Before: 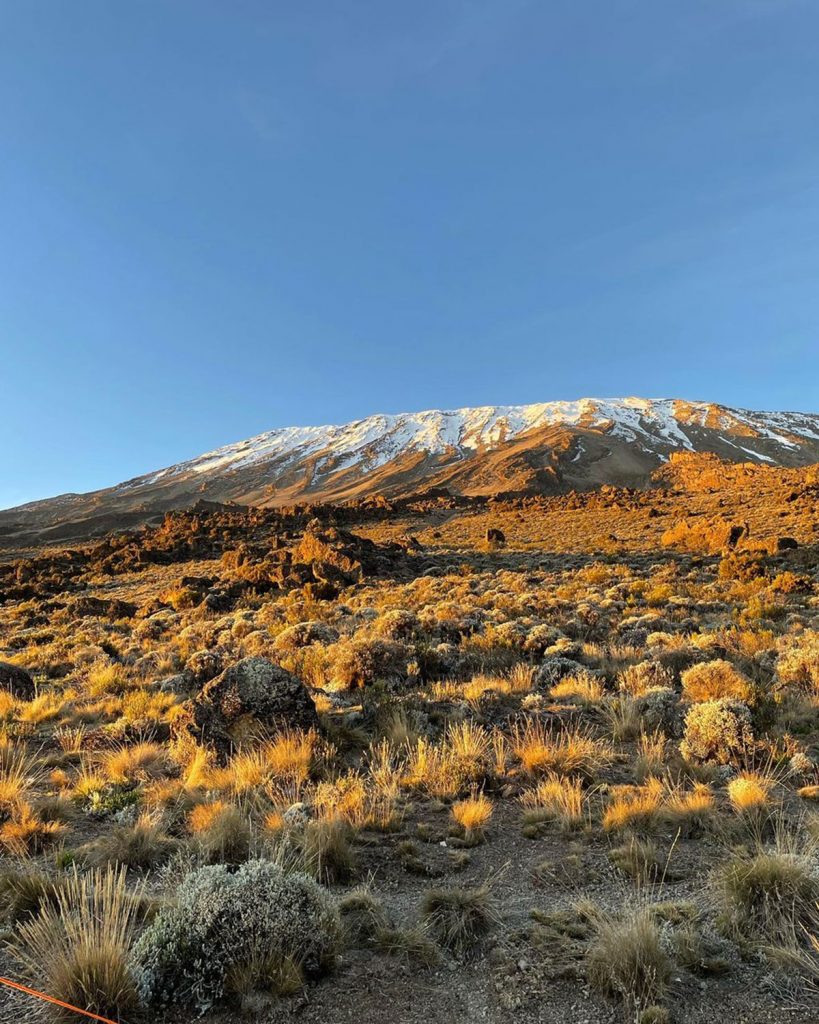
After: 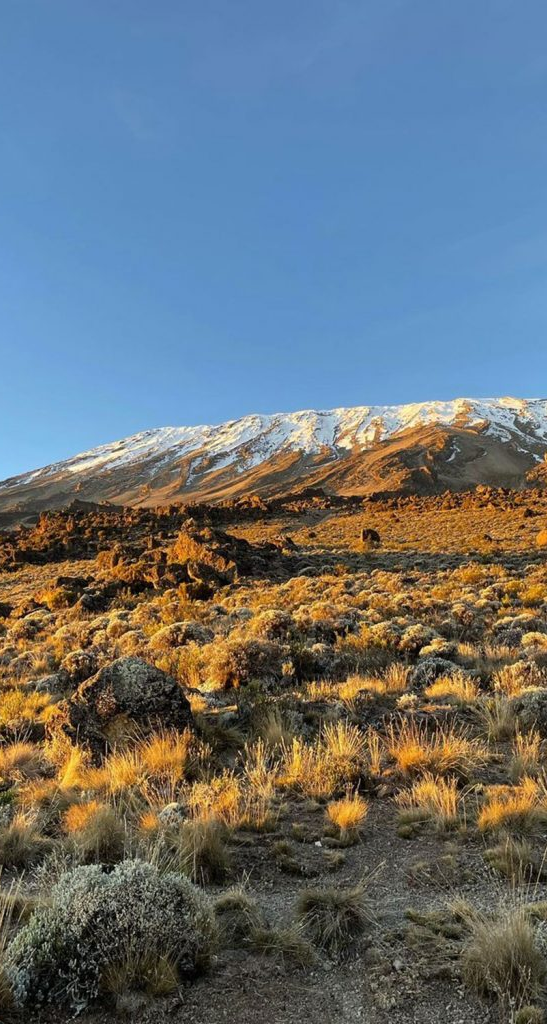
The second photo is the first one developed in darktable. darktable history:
crop and rotate: left 15.304%, right 17.875%
